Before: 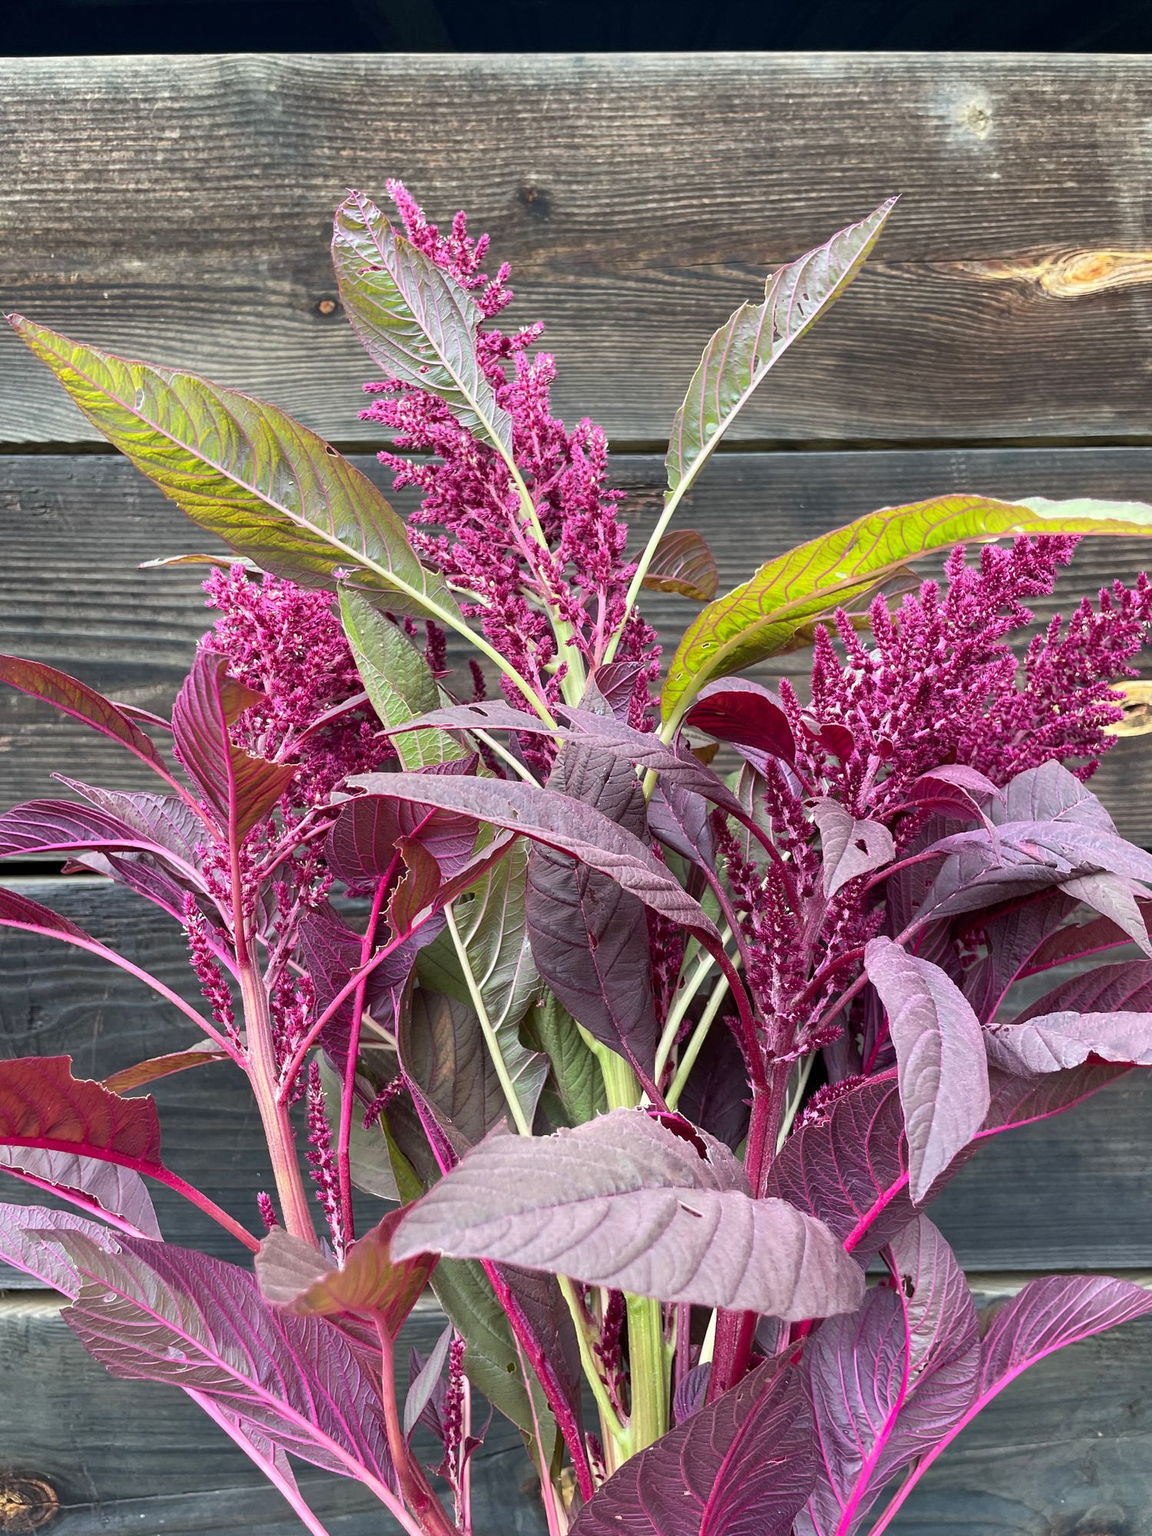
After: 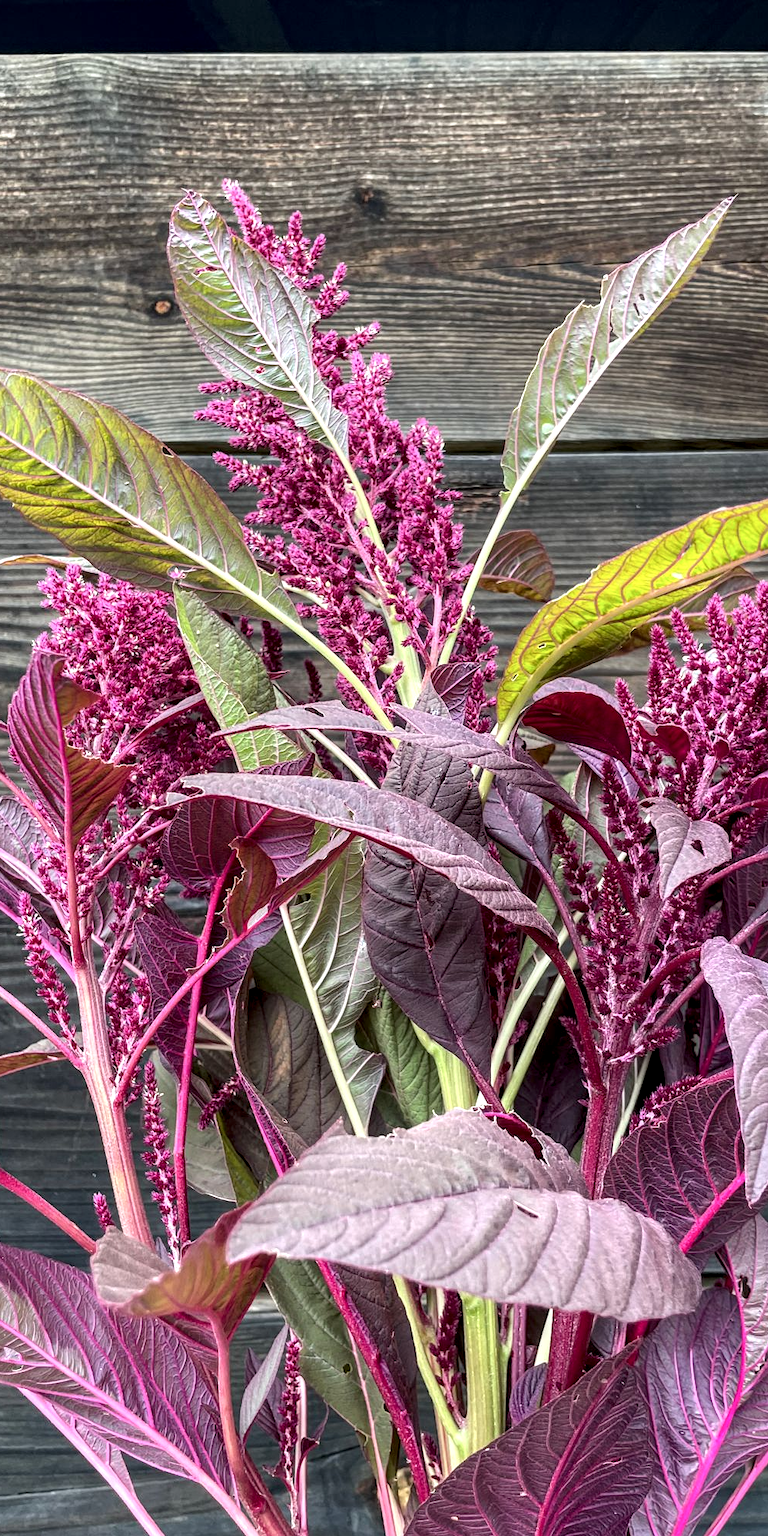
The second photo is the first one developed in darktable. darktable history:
local contrast: detail 160%
crop and rotate: left 14.295%, right 19.013%
